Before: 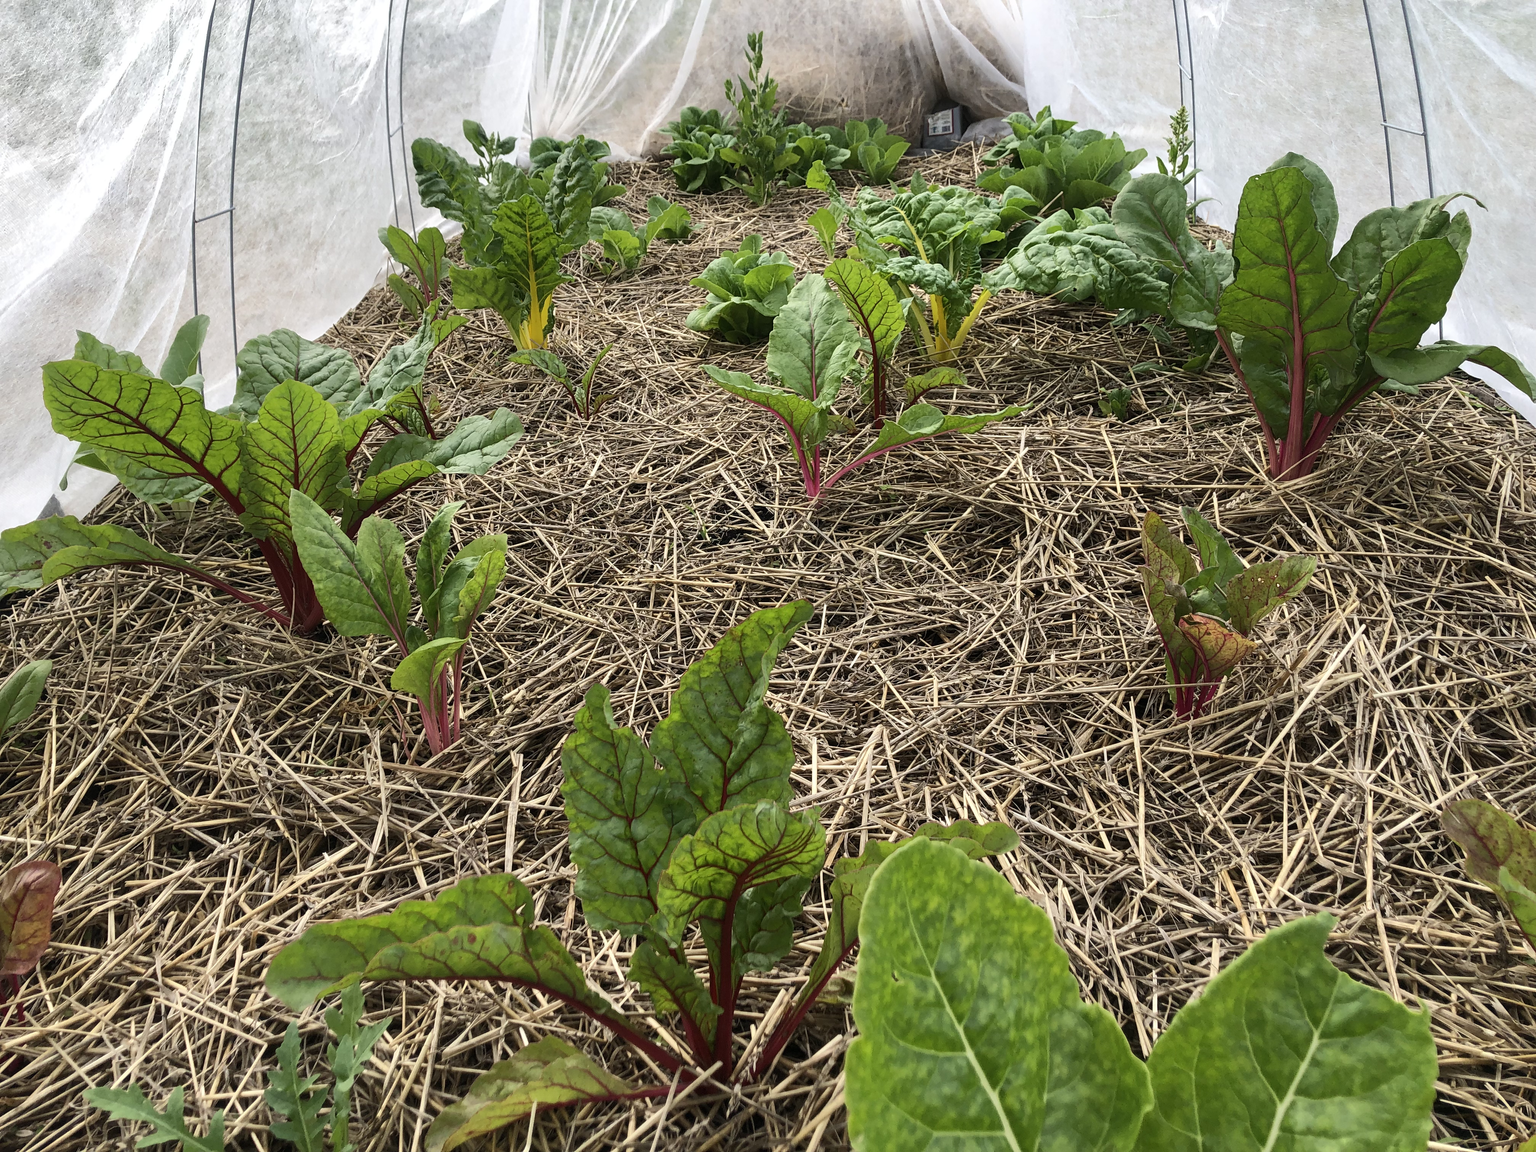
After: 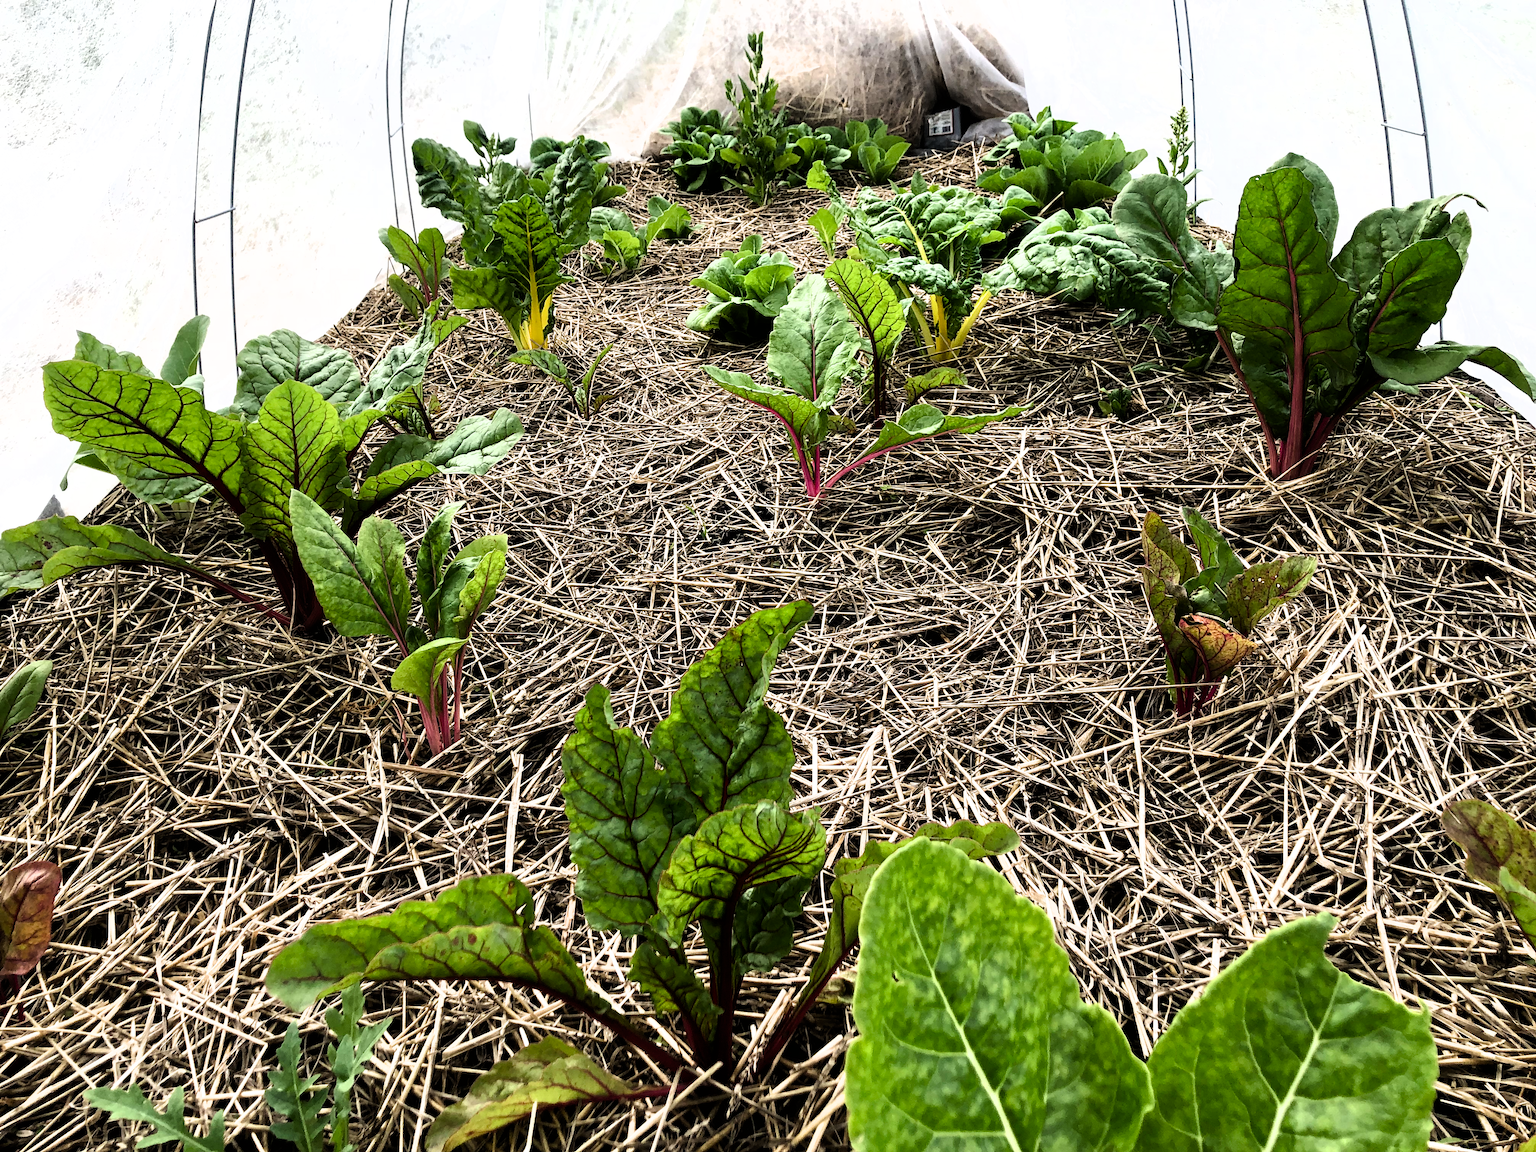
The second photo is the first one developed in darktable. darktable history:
exposure: exposure 0.079 EV, compensate highlight preservation false
contrast brightness saturation: saturation 0.18
filmic rgb: black relative exposure -8.27 EV, white relative exposure 2.22 EV, hardness 7.11, latitude 84.99%, contrast 1.688, highlights saturation mix -4.3%, shadows ↔ highlights balance -2.57%
